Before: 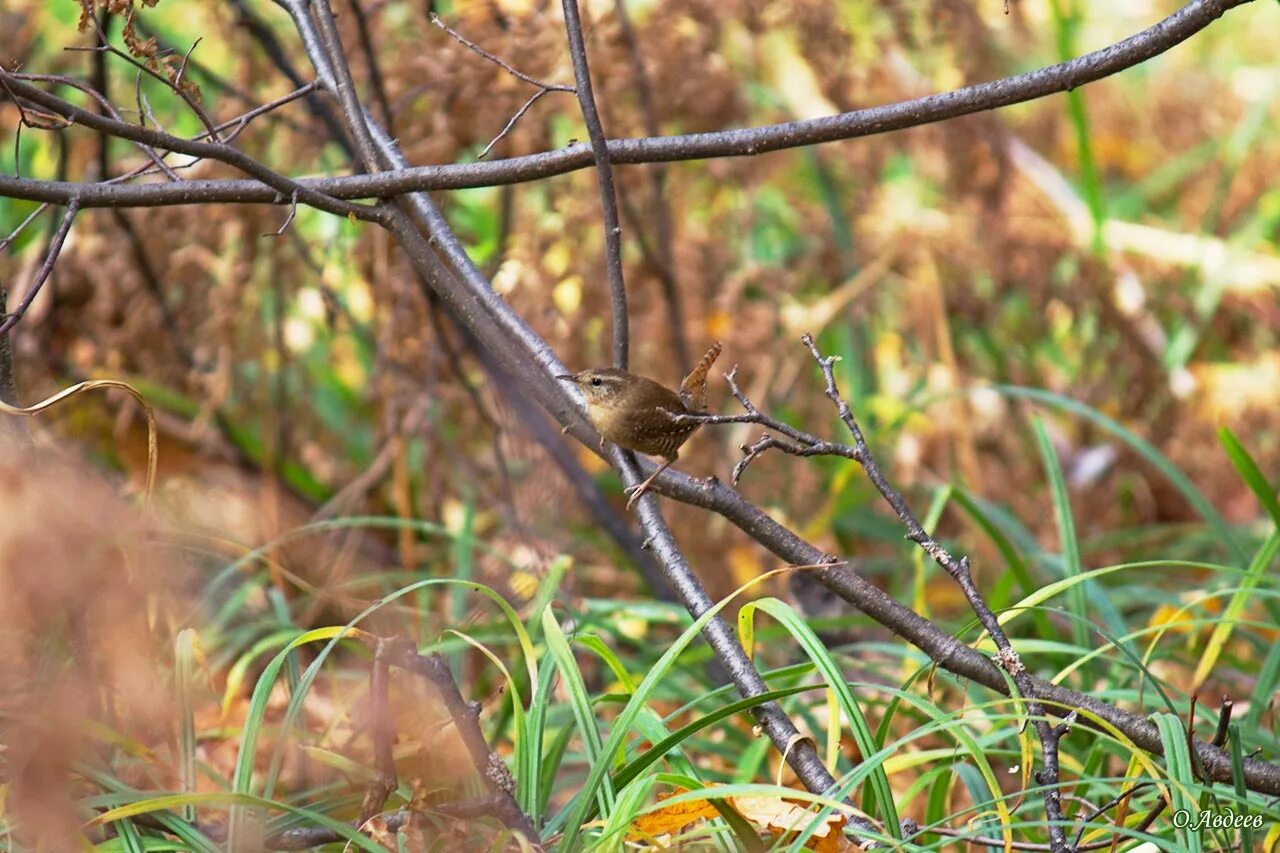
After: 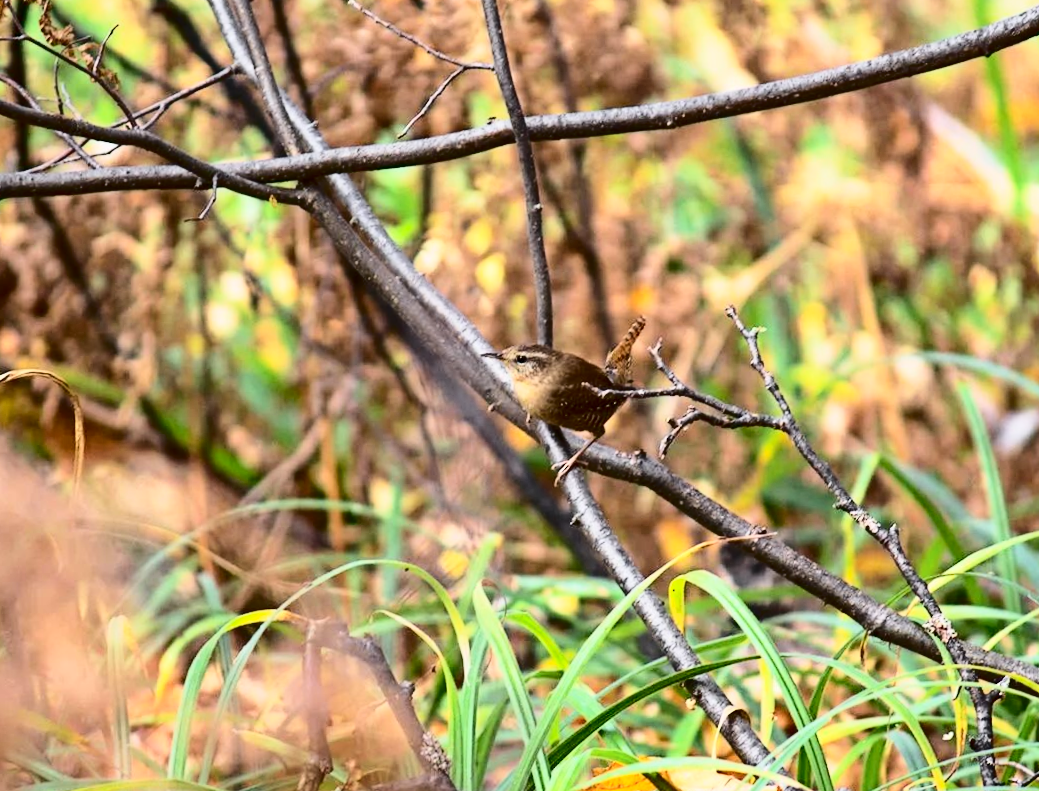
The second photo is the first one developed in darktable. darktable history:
color zones: curves: ch1 [(0.25, 0.61) (0.75, 0.248)]
tone curve: curves: ch0 [(0, 0) (0.179, 0.073) (0.265, 0.147) (0.463, 0.553) (0.51, 0.635) (0.716, 0.863) (1, 0.997)], color space Lab, independent channels, preserve colors none
crop and rotate: angle 1.42°, left 4.194%, top 1.194%, right 11.589%, bottom 2.645%
